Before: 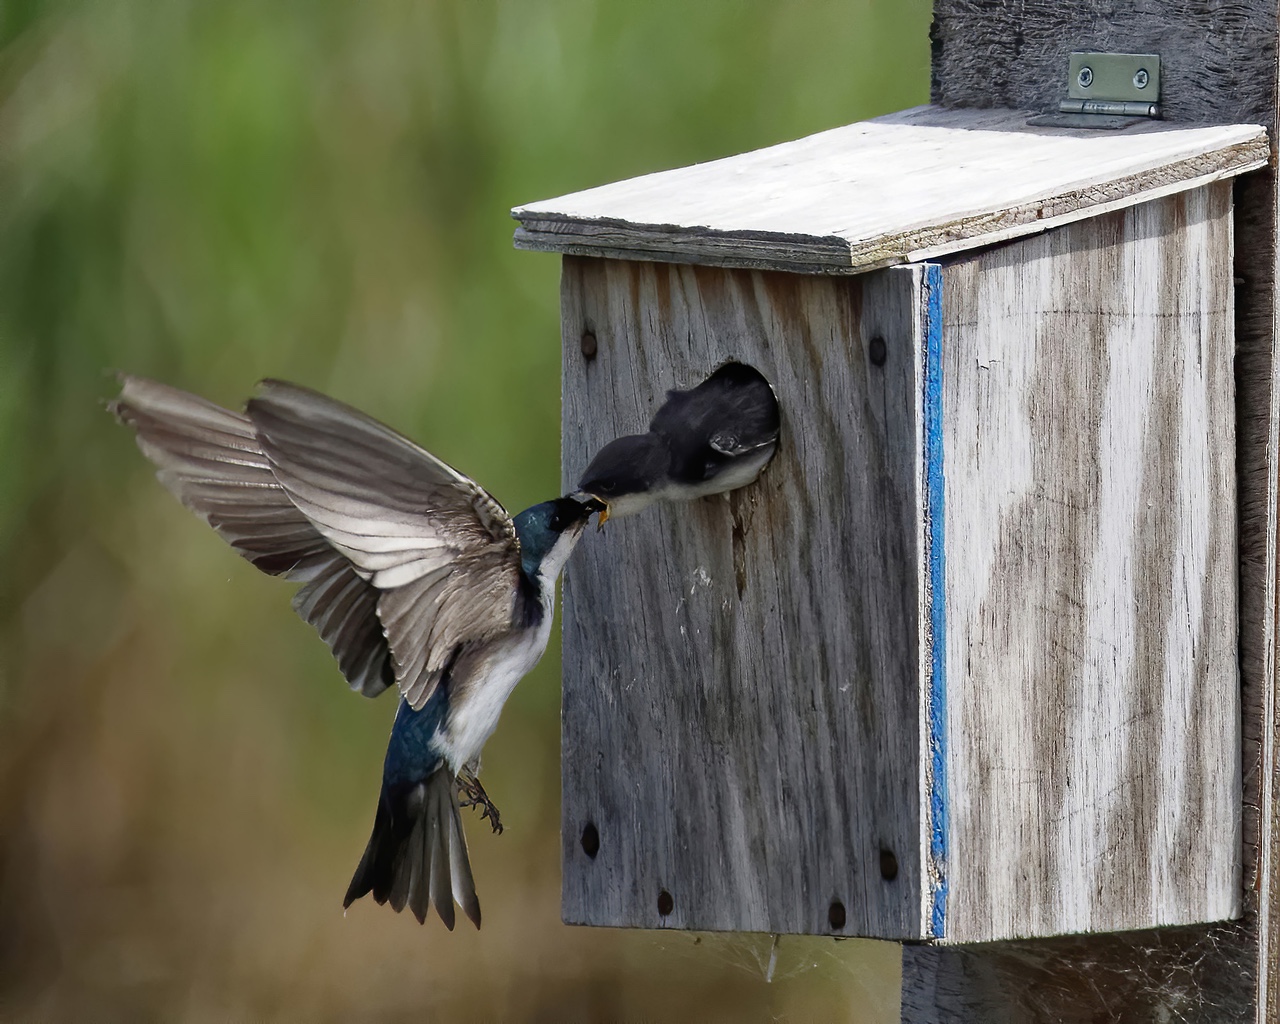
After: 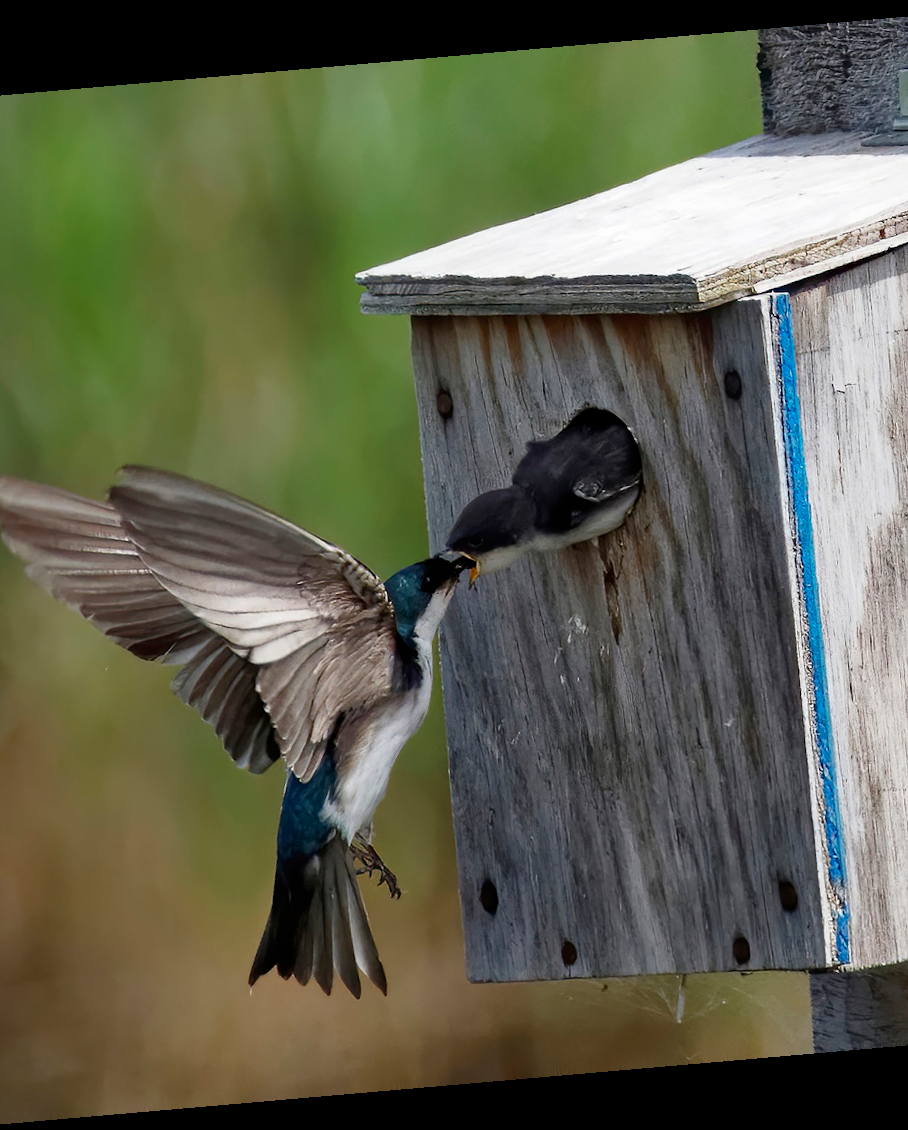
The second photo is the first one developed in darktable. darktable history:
crop and rotate: left 12.648%, right 20.685%
rotate and perspective: rotation -4.98°, automatic cropping off
